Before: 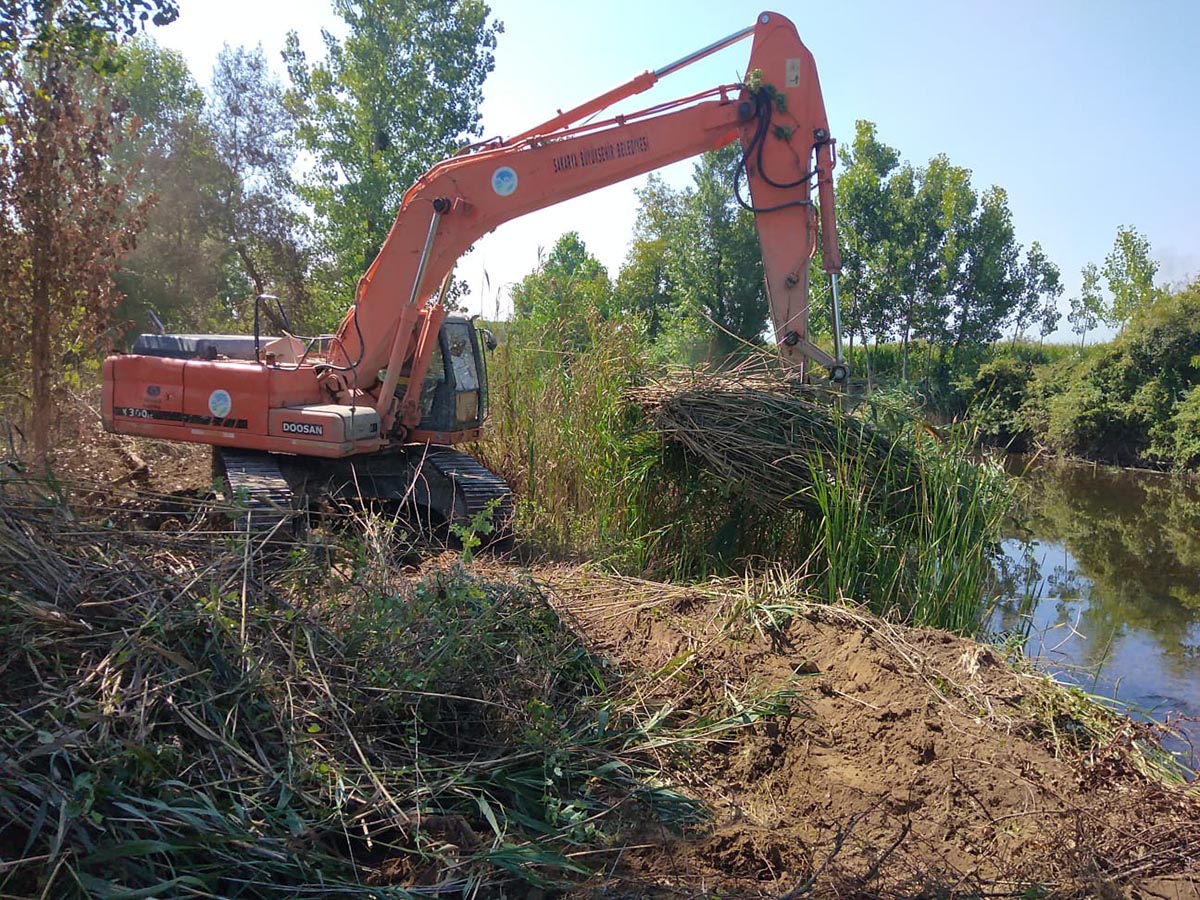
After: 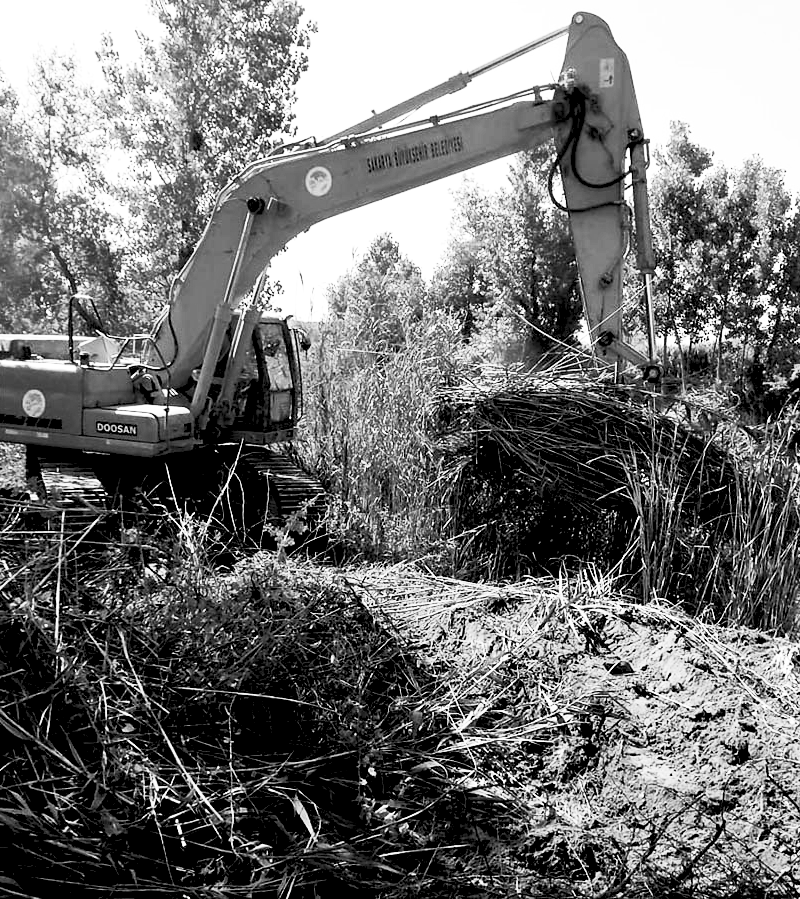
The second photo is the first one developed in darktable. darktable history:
exposure: compensate highlight preservation false
contrast brightness saturation: contrast 0.53, brightness 0.47, saturation -1
crop and rotate: left 15.546%, right 17.787%
rgb levels: levels [[0.034, 0.472, 0.904], [0, 0.5, 1], [0, 0.5, 1]]
